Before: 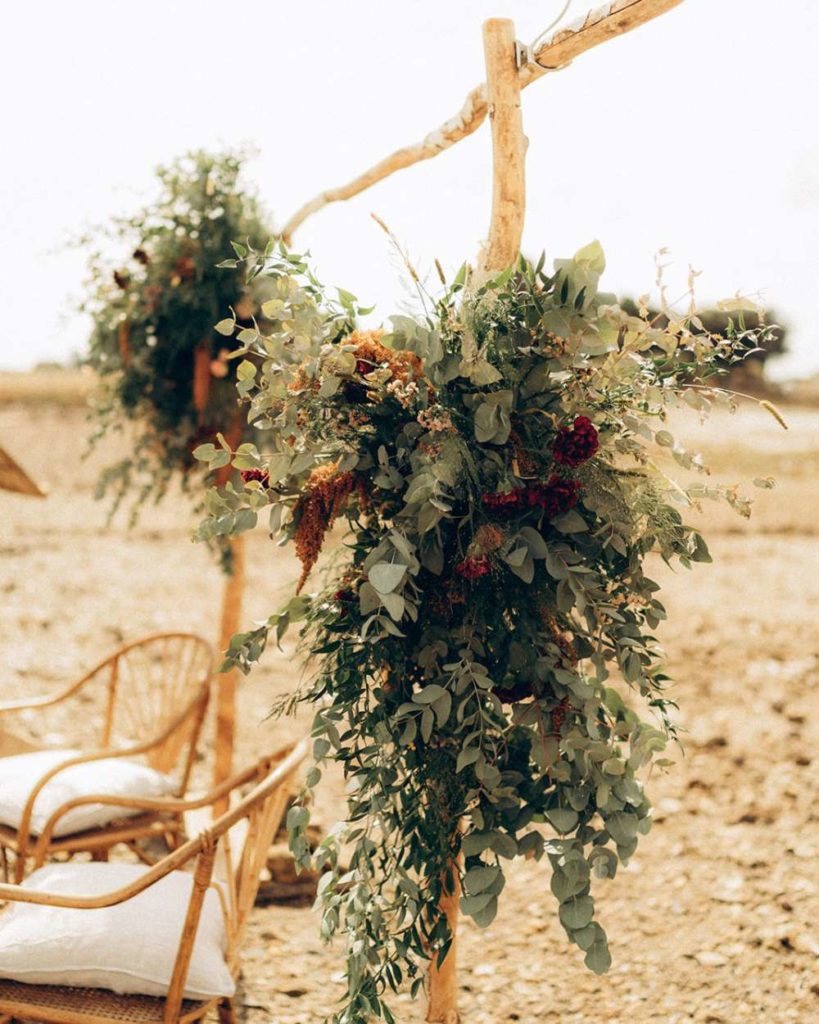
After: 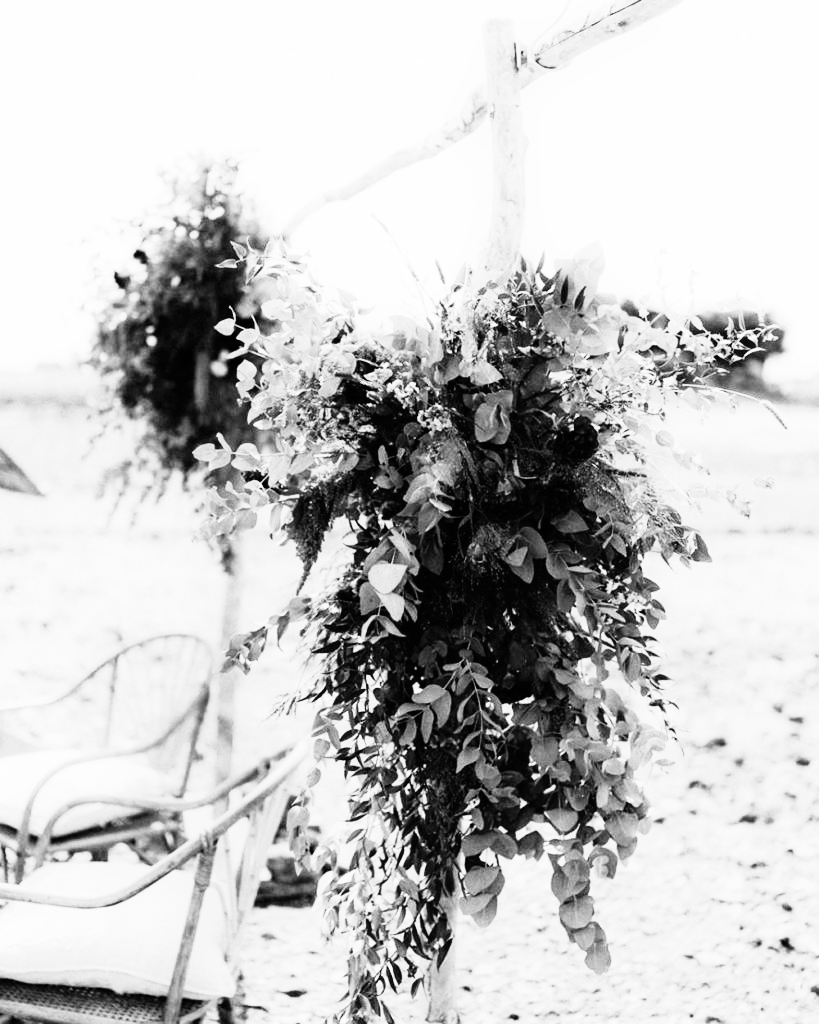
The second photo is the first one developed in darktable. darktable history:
color balance rgb: linear chroma grading › shadows -8%, linear chroma grading › global chroma 10%, perceptual saturation grading › global saturation 2%, perceptual saturation grading › highlights -2%, perceptual saturation grading › mid-tones 4%, perceptual saturation grading › shadows 8%, perceptual brilliance grading › global brilliance 2%, perceptual brilliance grading › highlights -4%, global vibrance 16%, saturation formula JzAzBz (2021)
monochrome: on, module defaults
rgb curve: curves: ch0 [(0, 0) (0.21, 0.15) (0.24, 0.21) (0.5, 0.75) (0.75, 0.96) (0.89, 0.99) (1, 1)]; ch1 [(0, 0.02) (0.21, 0.13) (0.25, 0.2) (0.5, 0.67) (0.75, 0.9) (0.89, 0.97) (1, 1)]; ch2 [(0, 0.02) (0.21, 0.13) (0.25, 0.2) (0.5, 0.67) (0.75, 0.9) (0.89, 0.97) (1, 1)], compensate middle gray true
